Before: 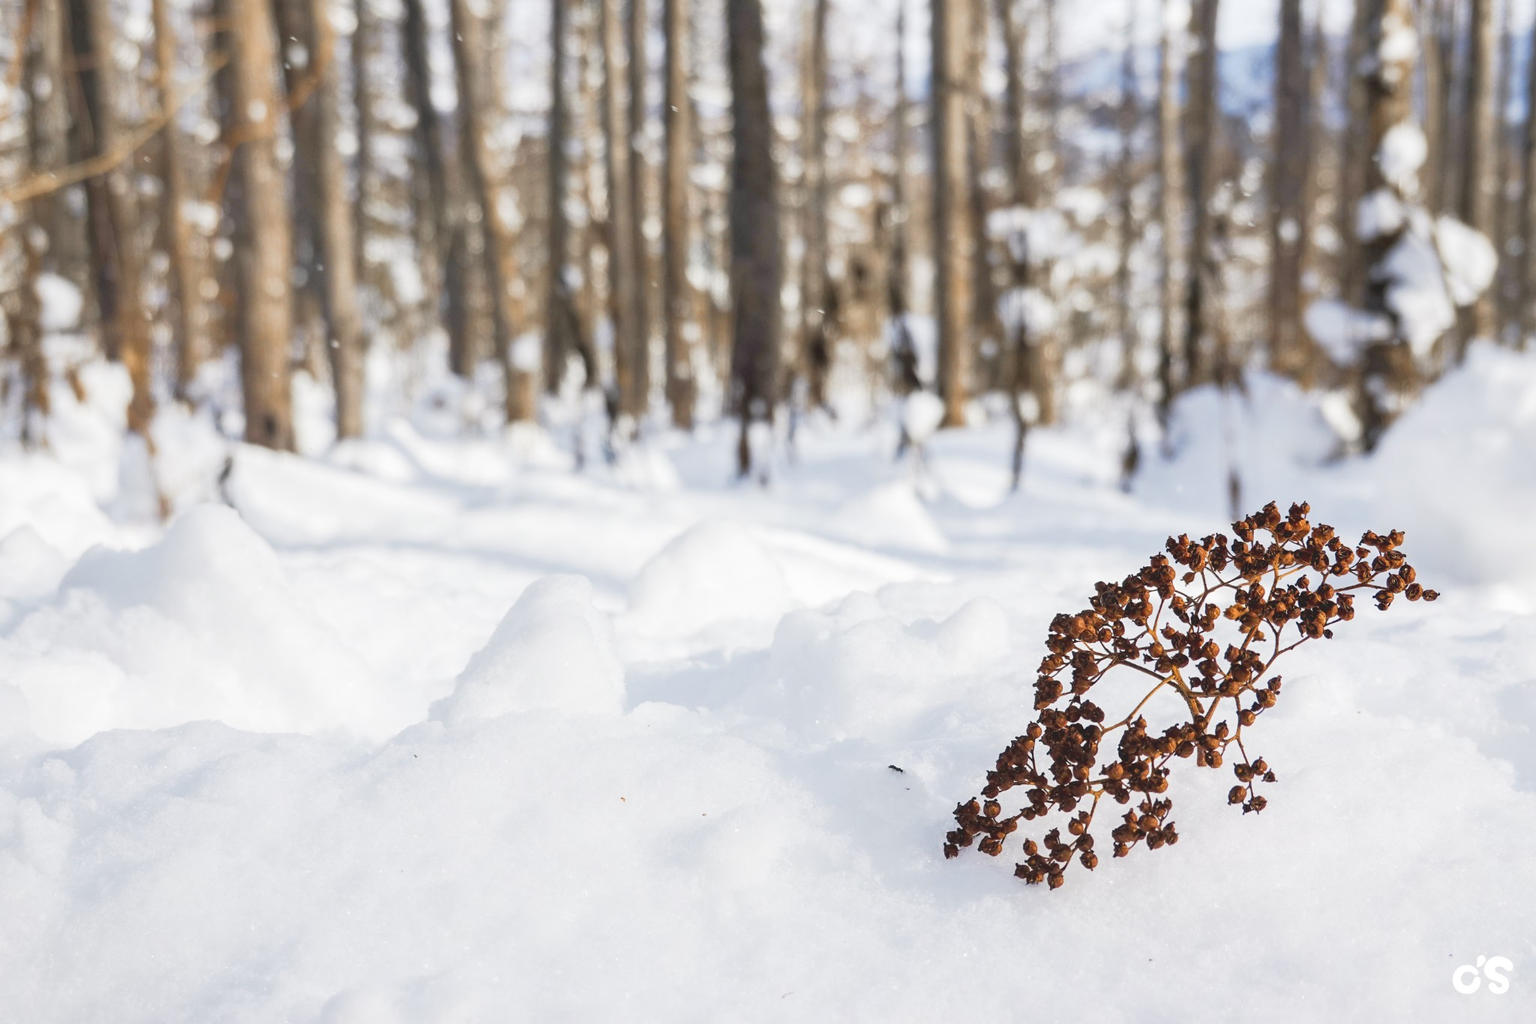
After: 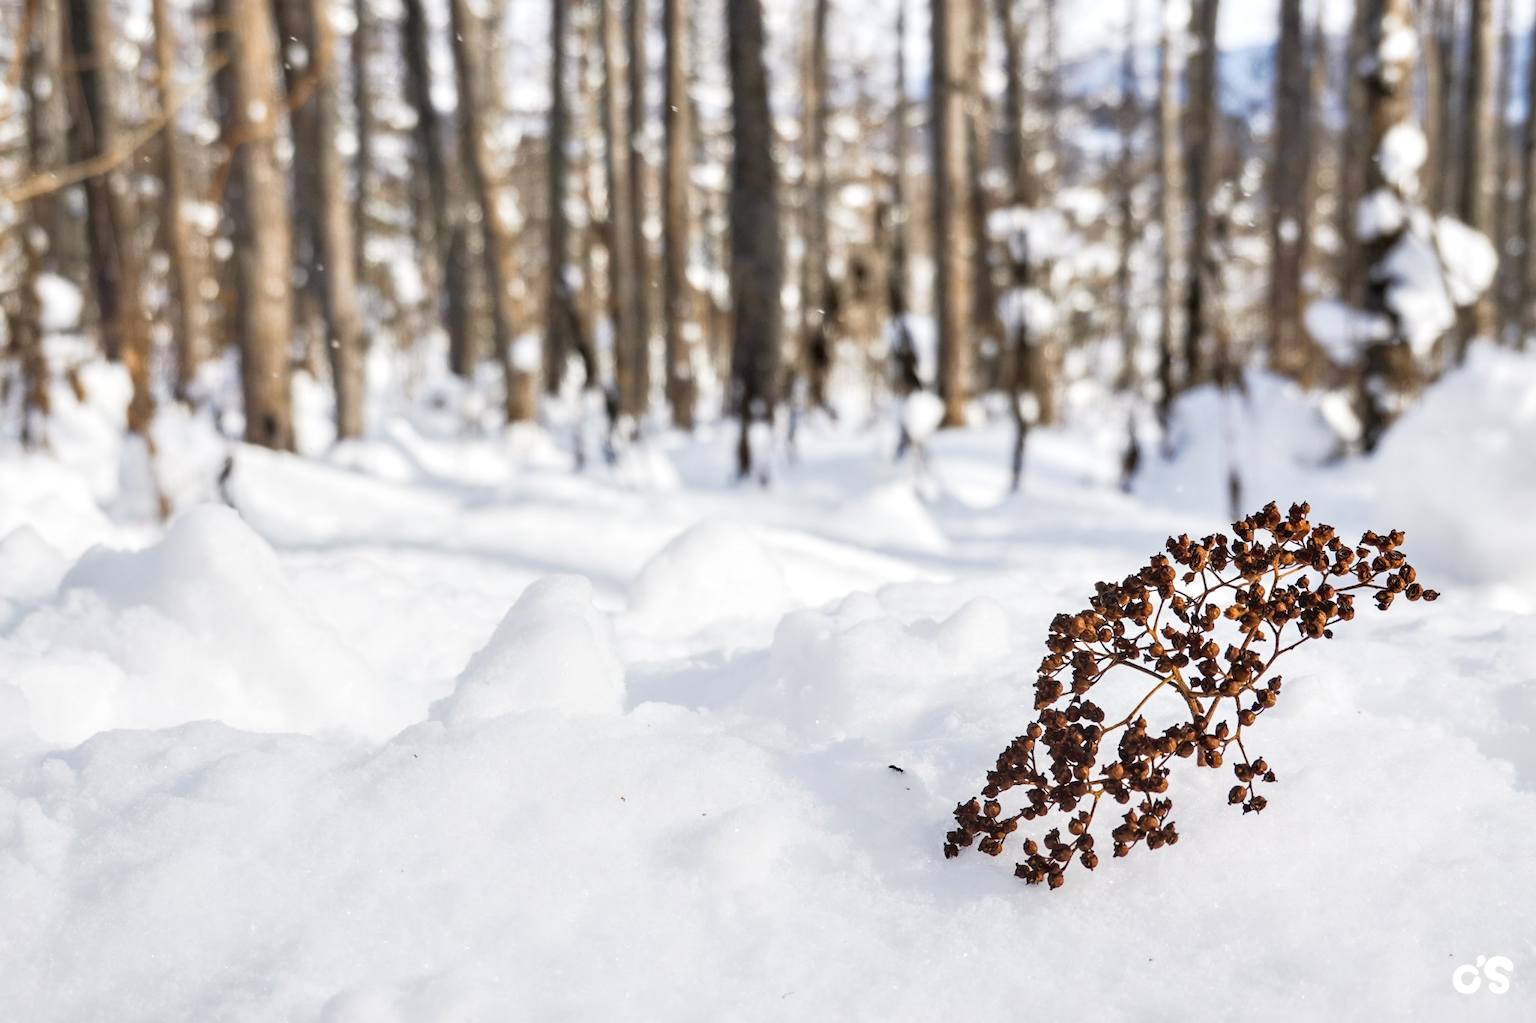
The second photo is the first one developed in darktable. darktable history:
contrast equalizer: y [[0.531, 0.548, 0.559, 0.557, 0.544, 0.527], [0.5 ×6], [0.5 ×6], [0 ×6], [0 ×6]]
